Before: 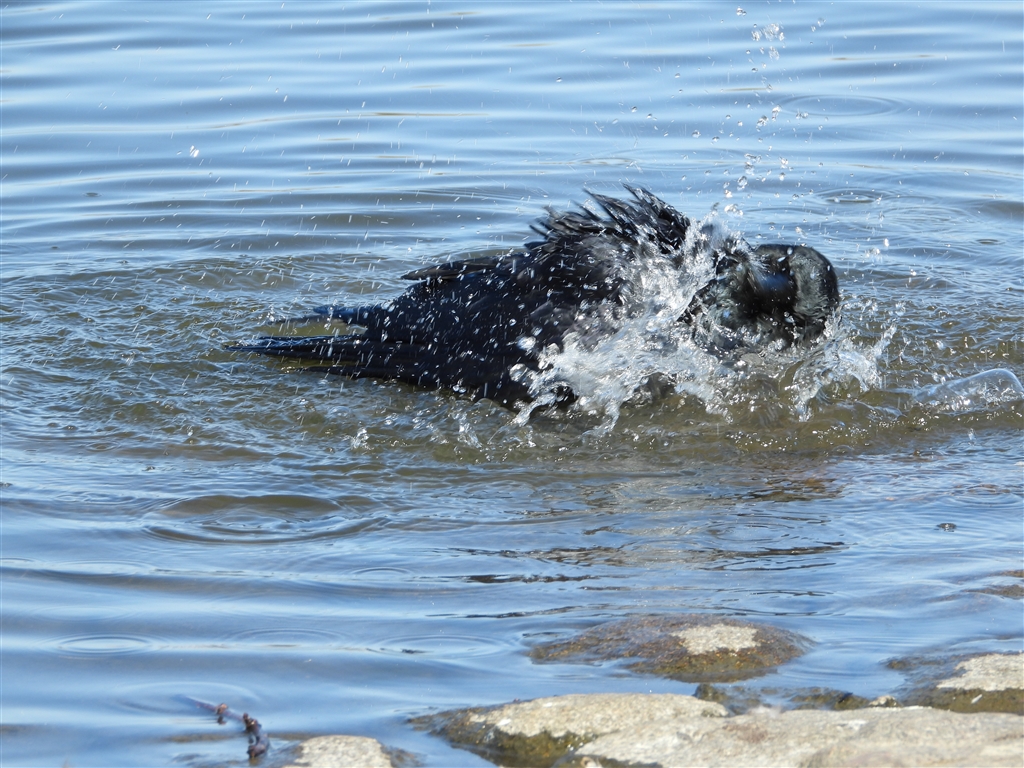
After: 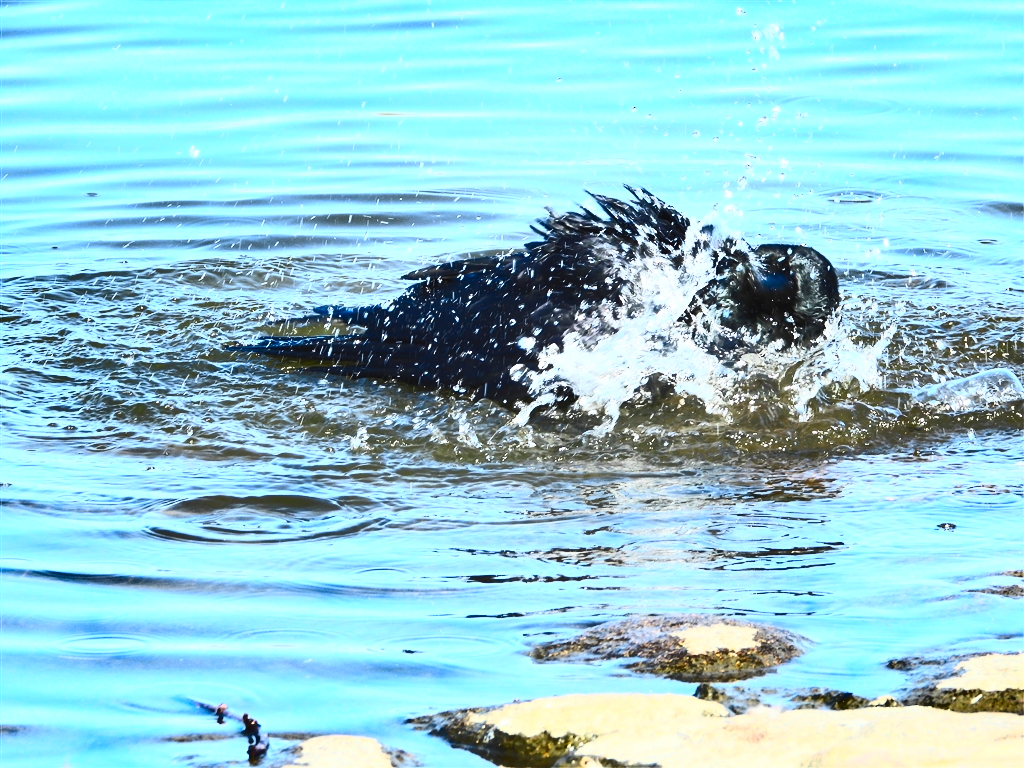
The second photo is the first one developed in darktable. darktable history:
contrast brightness saturation: contrast 0.83, brightness 0.59, saturation 0.59
shadows and highlights: soften with gaussian
